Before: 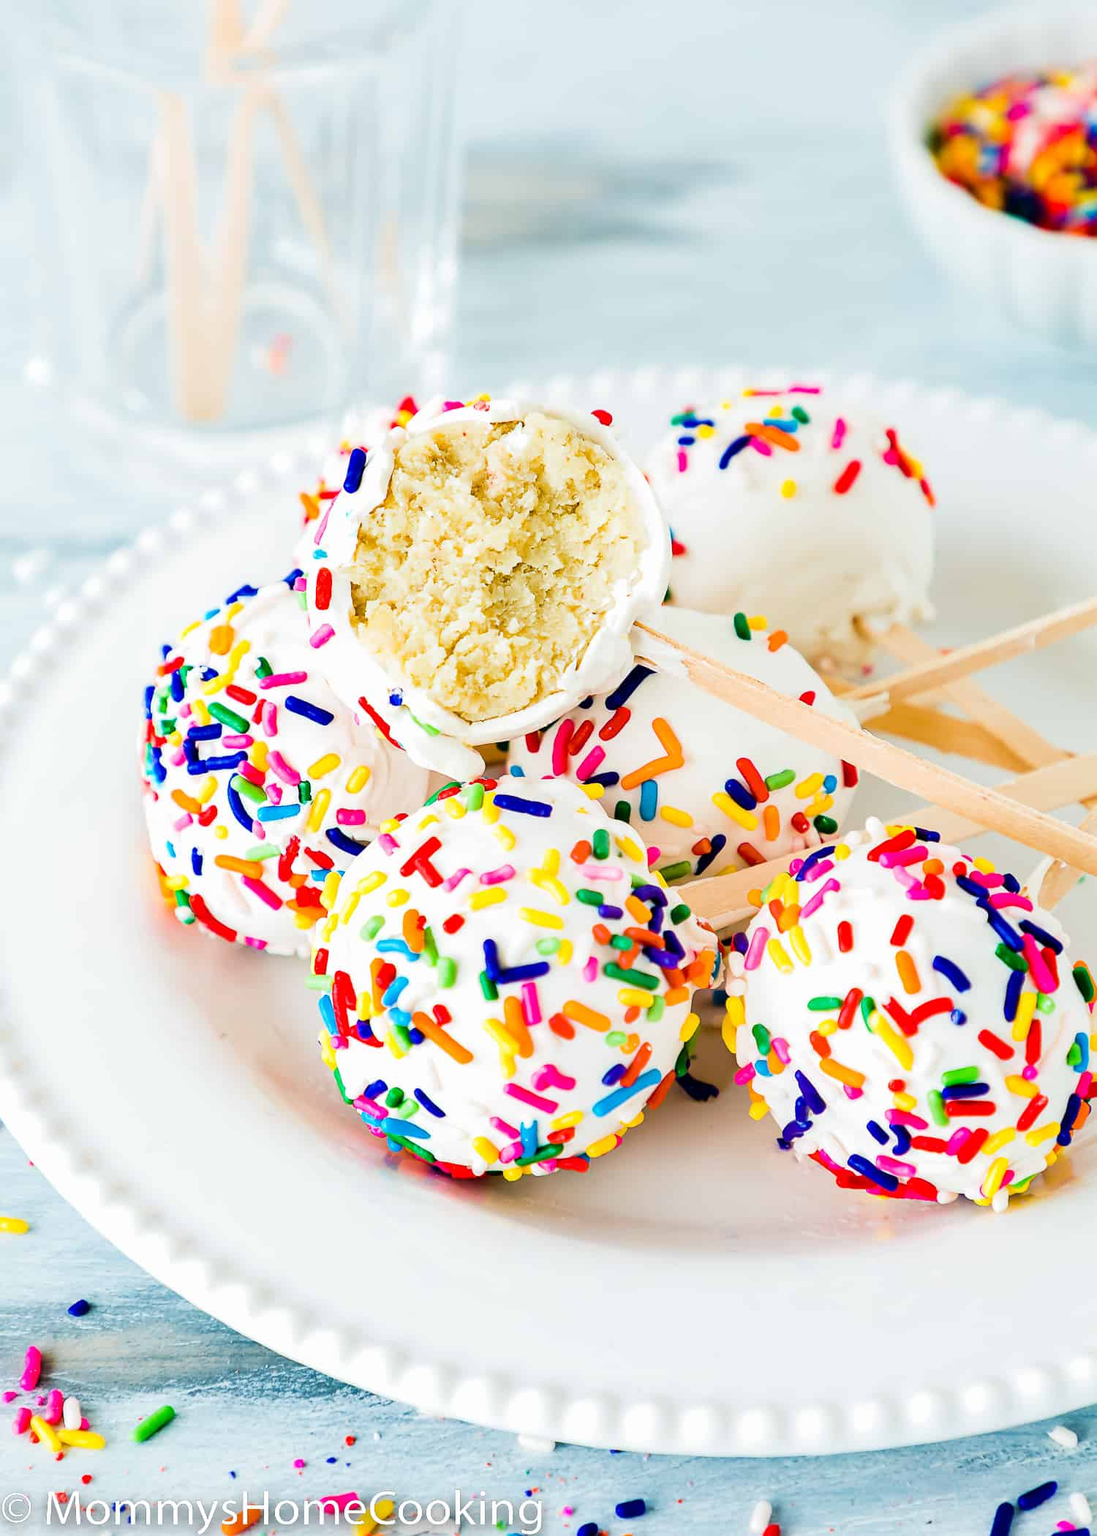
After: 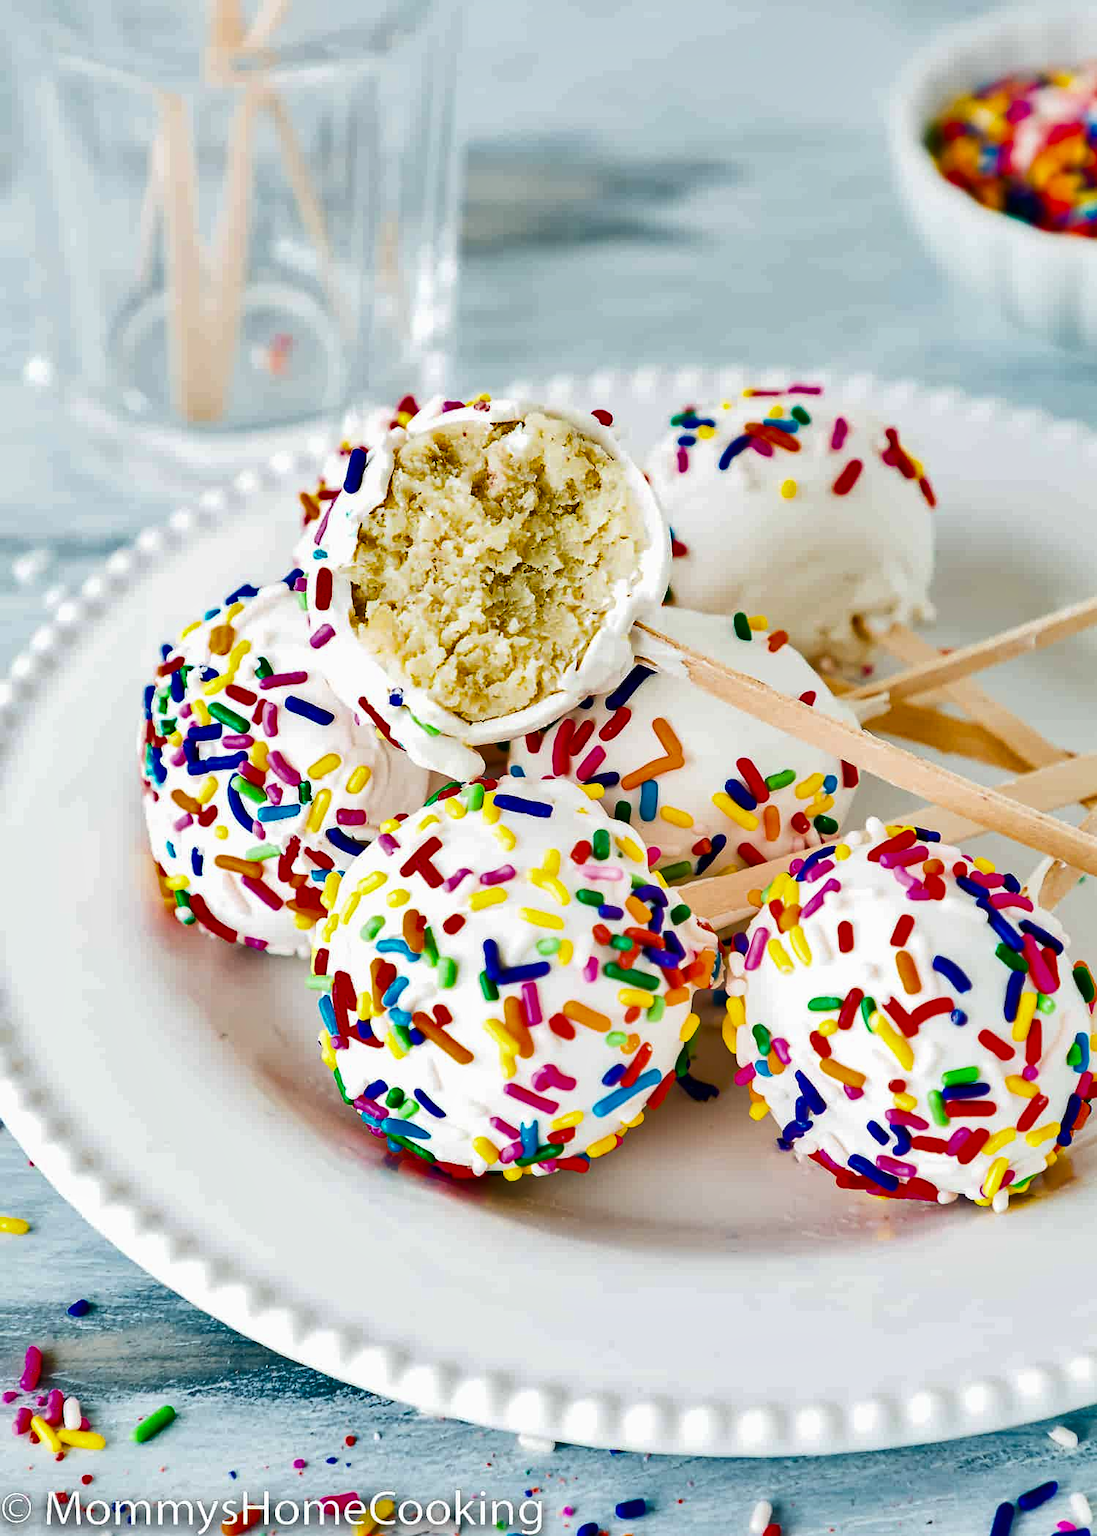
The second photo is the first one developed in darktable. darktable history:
shadows and highlights: radius 119.2, shadows 42.25, highlights -61.55, soften with gaussian
